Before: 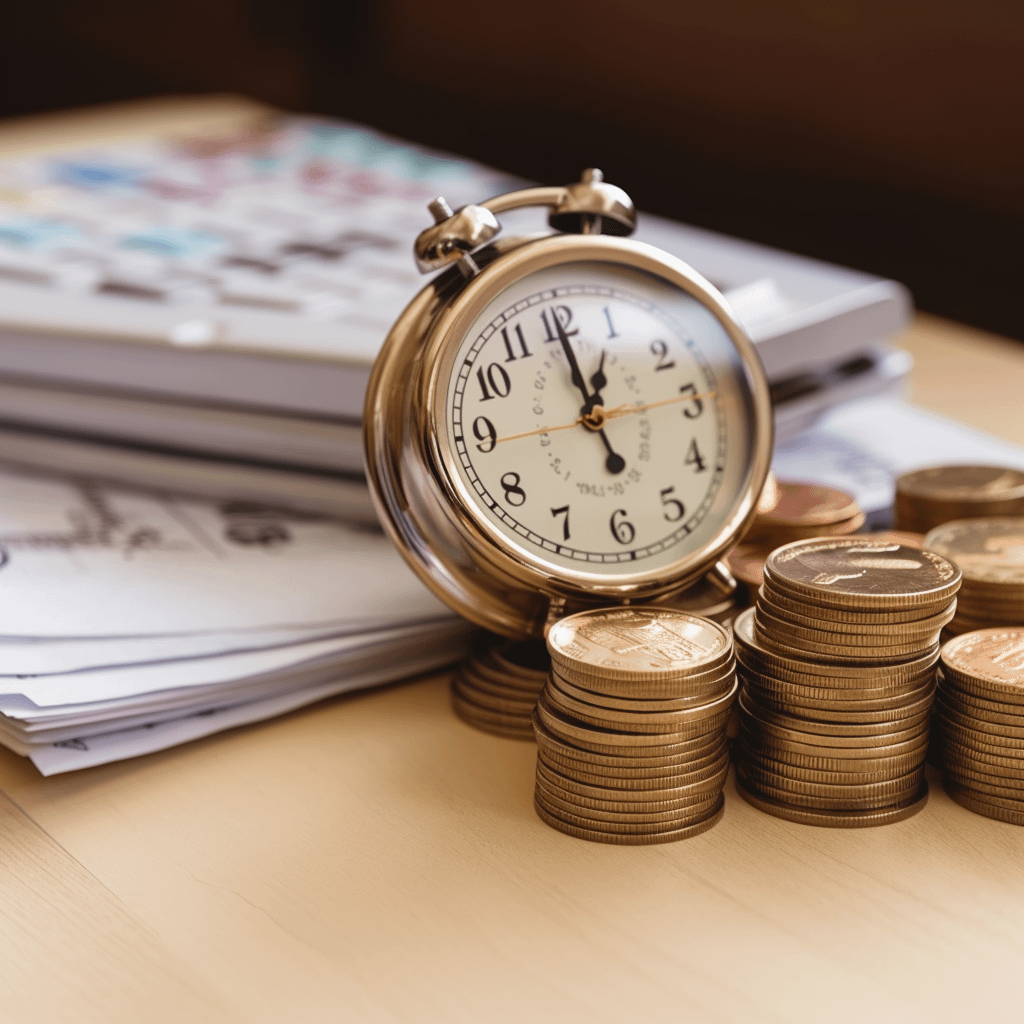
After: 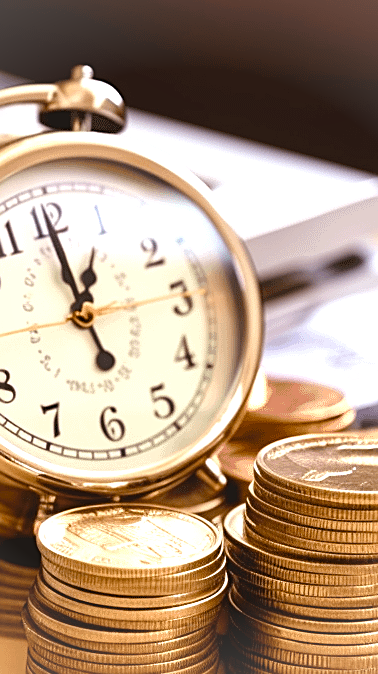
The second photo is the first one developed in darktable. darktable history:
crop and rotate: left 49.824%, top 10.147%, right 13.253%, bottom 24.006%
color balance rgb: perceptual saturation grading › global saturation 20%, perceptual saturation grading › highlights -24.953%, perceptual saturation grading › shadows 24.912%
vignetting: brightness 0.069, saturation -0.001
local contrast: mode bilateral grid, contrast 10, coarseness 25, detail 115%, midtone range 0.2
exposure: exposure 1 EV, compensate highlight preservation false
sharpen: on, module defaults
levels: levels [0.016, 0.5, 0.996]
